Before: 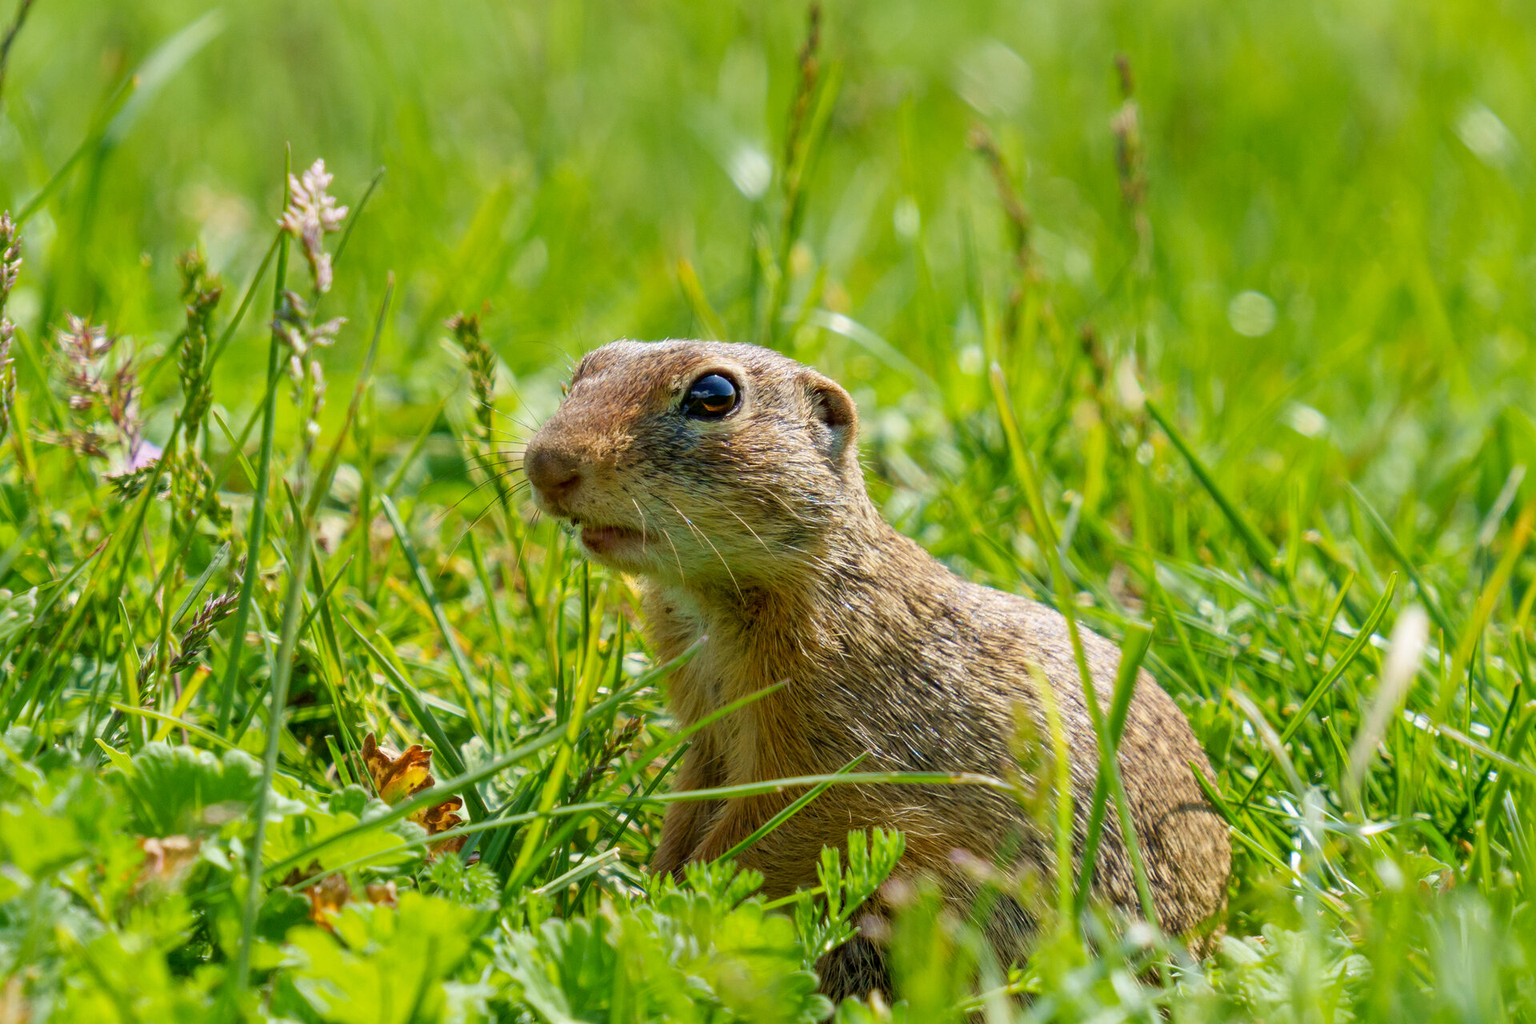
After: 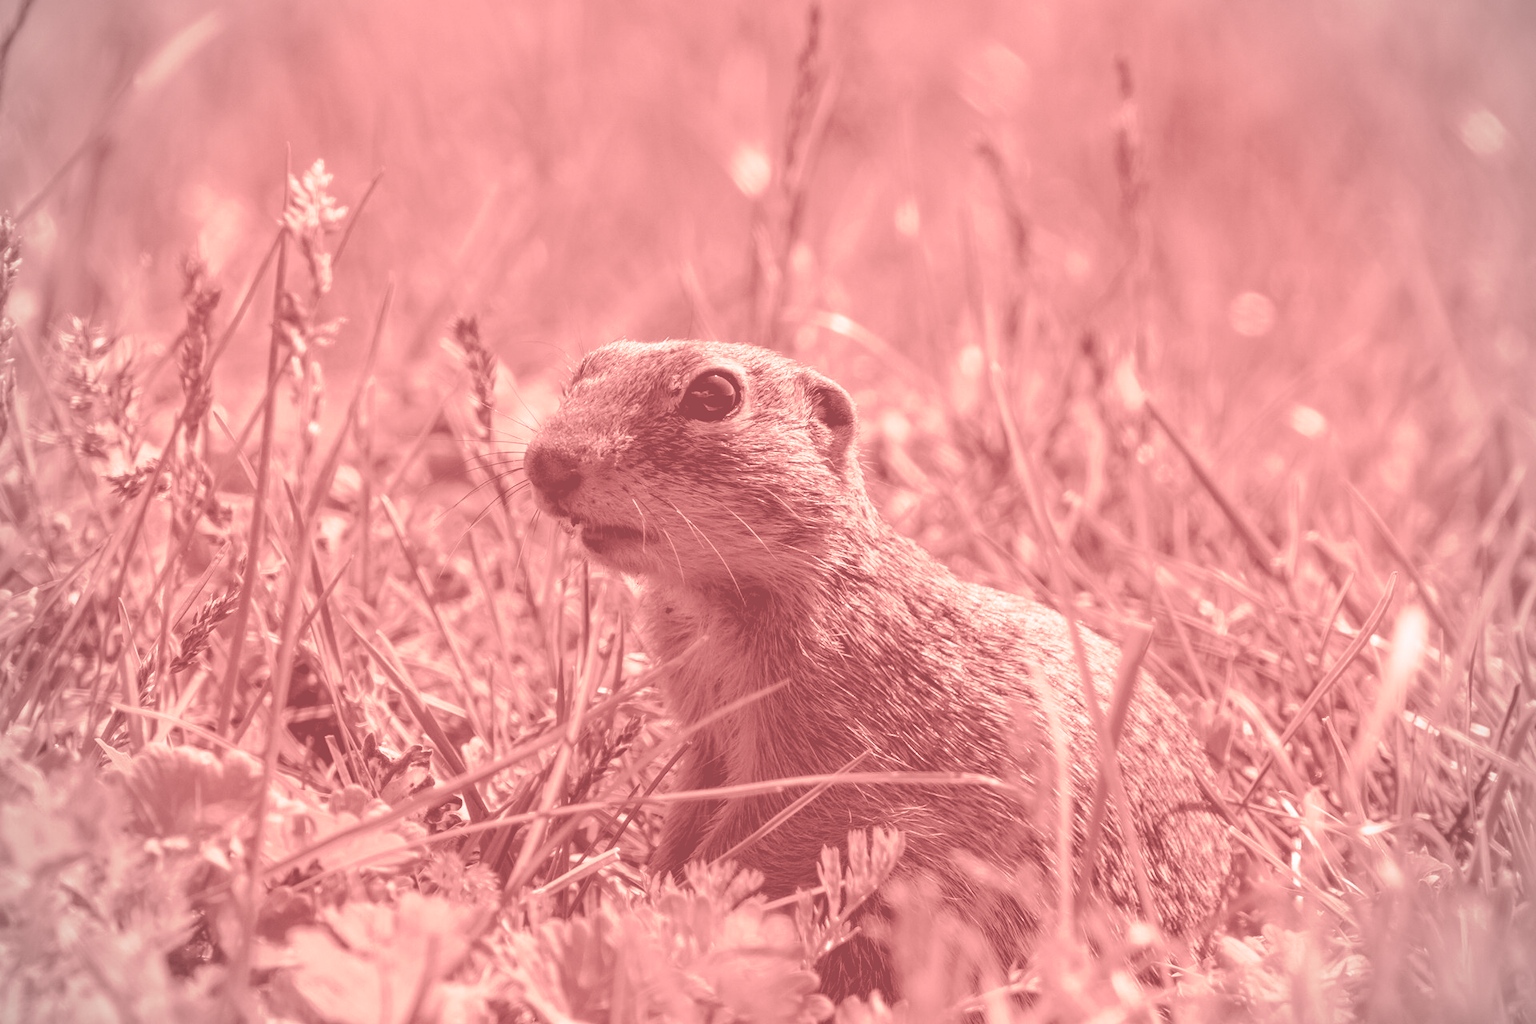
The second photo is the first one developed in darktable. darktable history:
vignetting: fall-off radius 45%, brightness -0.33
split-toning: compress 20%
colorize: on, module defaults | blend: blend mode normal, opacity 25%; mask: uniform (no mask)
levels: levels [0.182, 0.542, 0.902]
